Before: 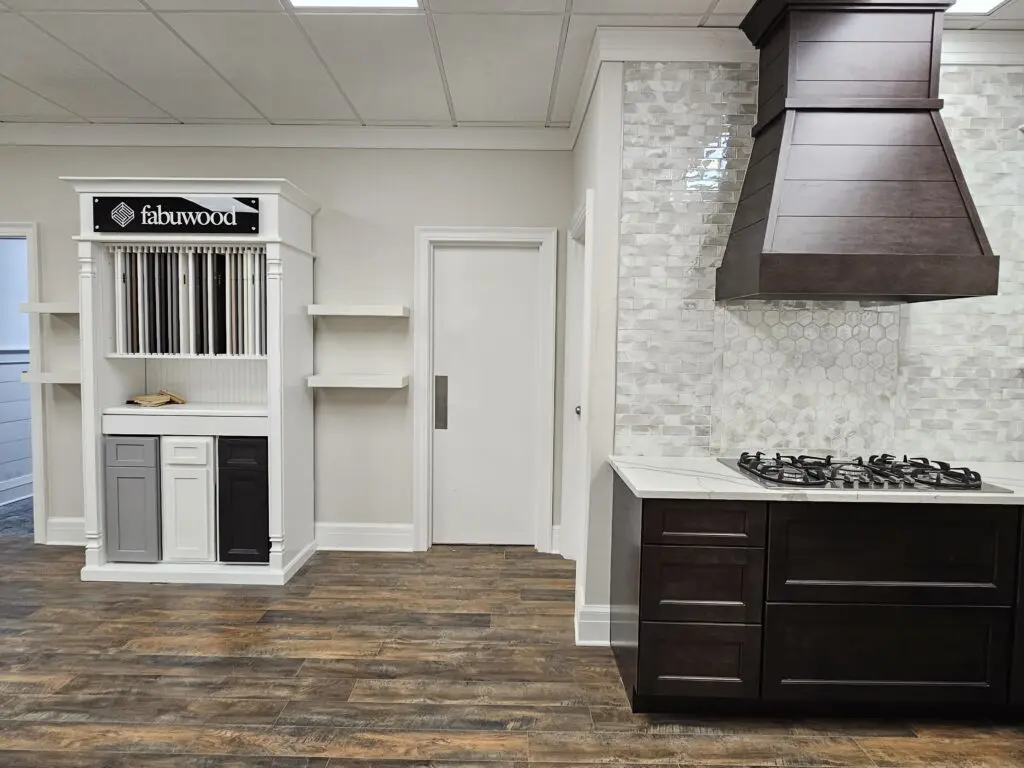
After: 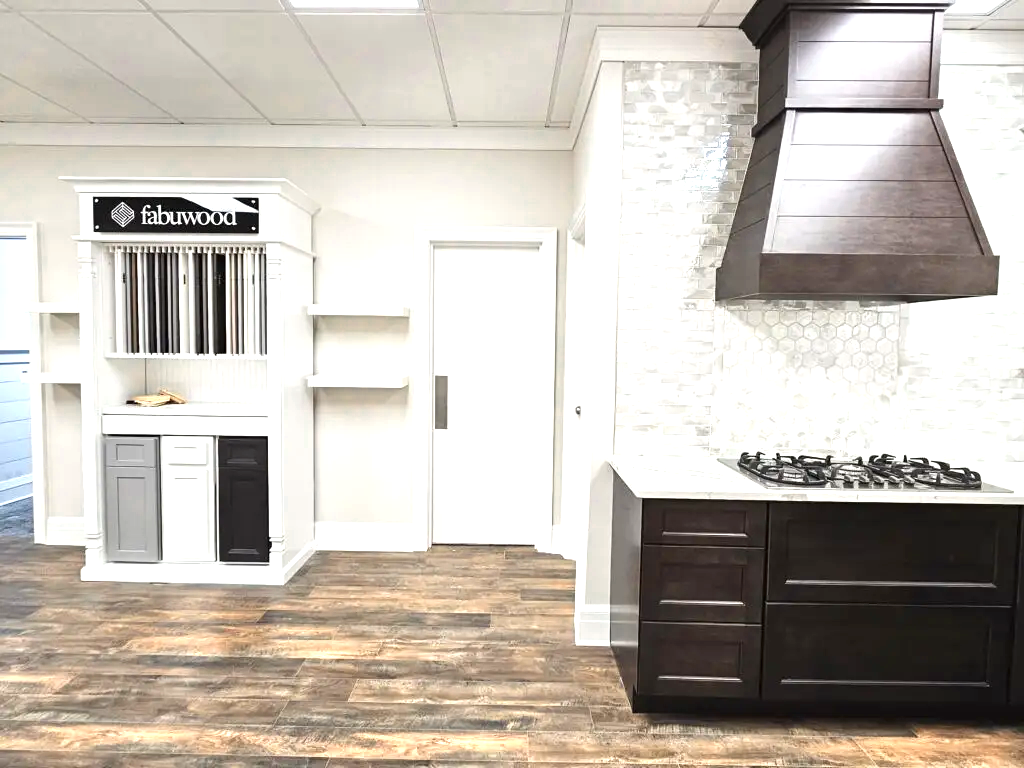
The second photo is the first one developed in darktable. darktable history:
exposure: black level correction 0, exposure 1.015 EV, compensate exposure bias true, compensate highlight preservation false
base curve: preserve colors none
color zones: curves: ch0 [(0.018, 0.548) (0.197, 0.654) (0.425, 0.447) (0.605, 0.658) (0.732, 0.579)]; ch1 [(0.105, 0.531) (0.224, 0.531) (0.386, 0.39) (0.618, 0.456) (0.732, 0.456) (0.956, 0.421)]; ch2 [(0.039, 0.583) (0.215, 0.465) (0.399, 0.544) (0.465, 0.548) (0.614, 0.447) (0.724, 0.43) (0.882, 0.623) (0.956, 0.632)]
